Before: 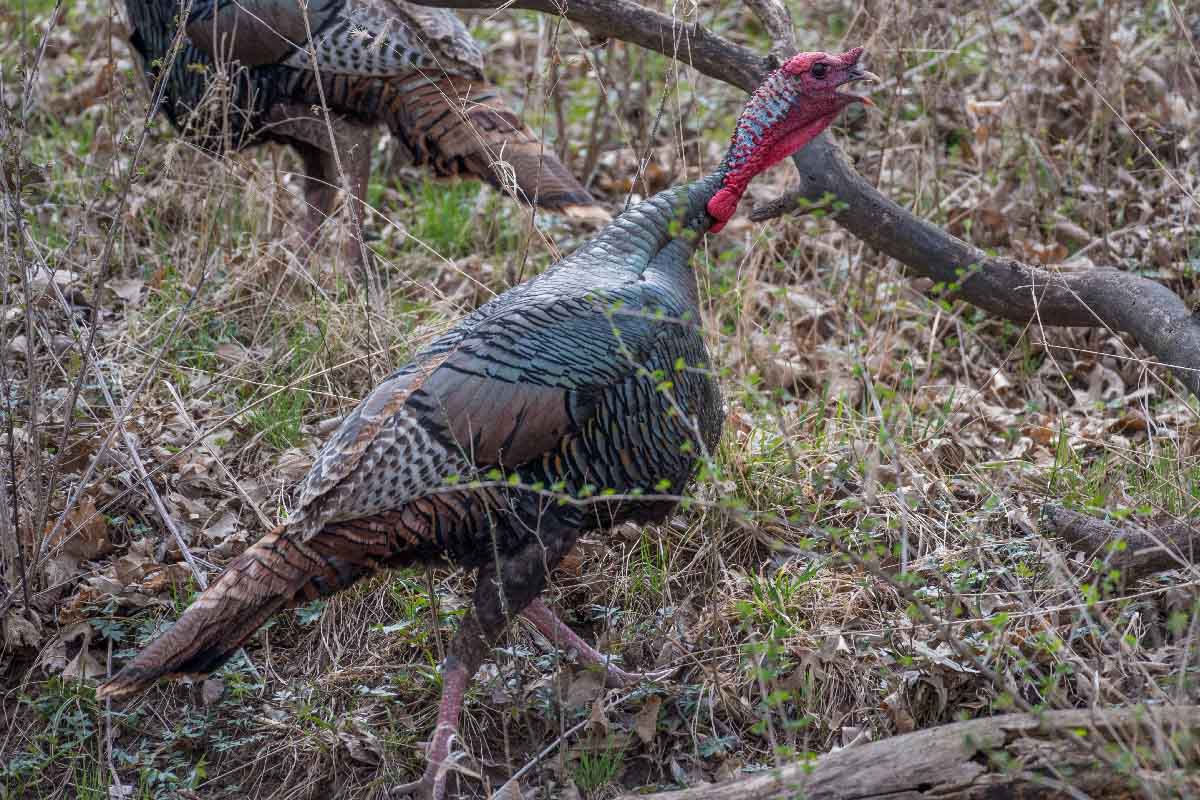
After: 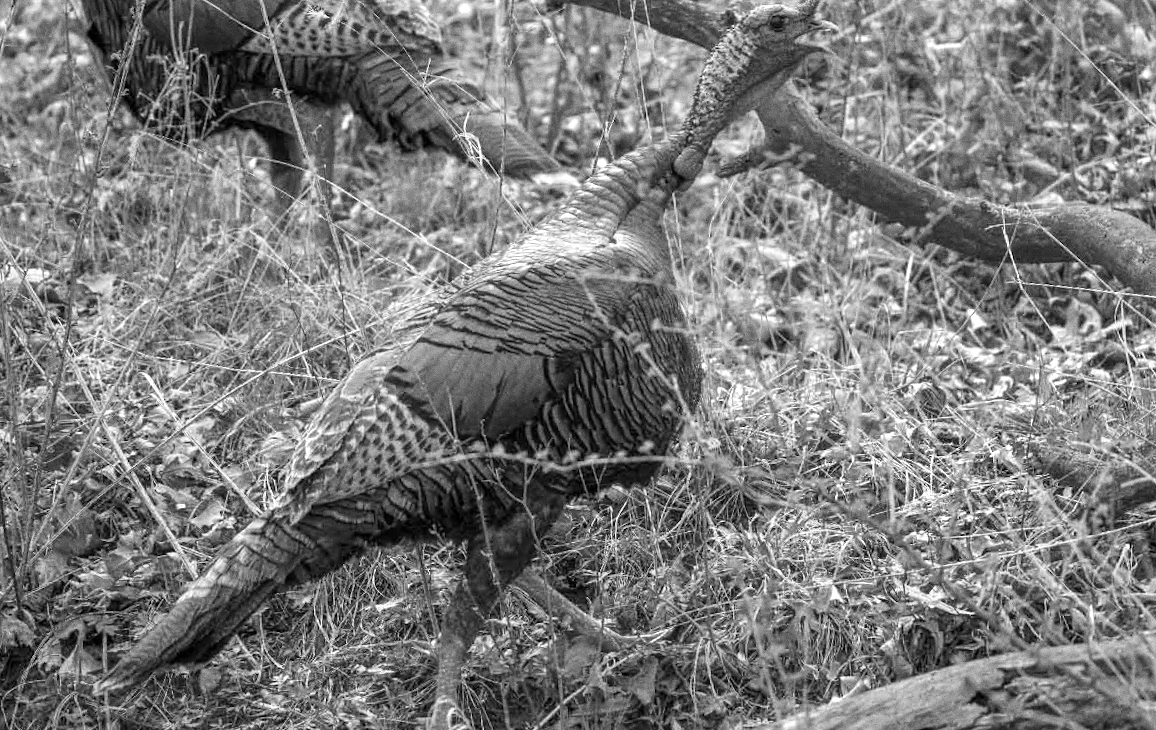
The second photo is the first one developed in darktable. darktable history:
exposure: exposure 0.6 EV, compensate highlight preservation false
monochrome: on, module defaults
rotate and perspective: rotation -3.52°, crop left 0.036, crop right 0.964, crop top 0.081, crop bottom 0.919
grain: coarseness 0.09 ISO
